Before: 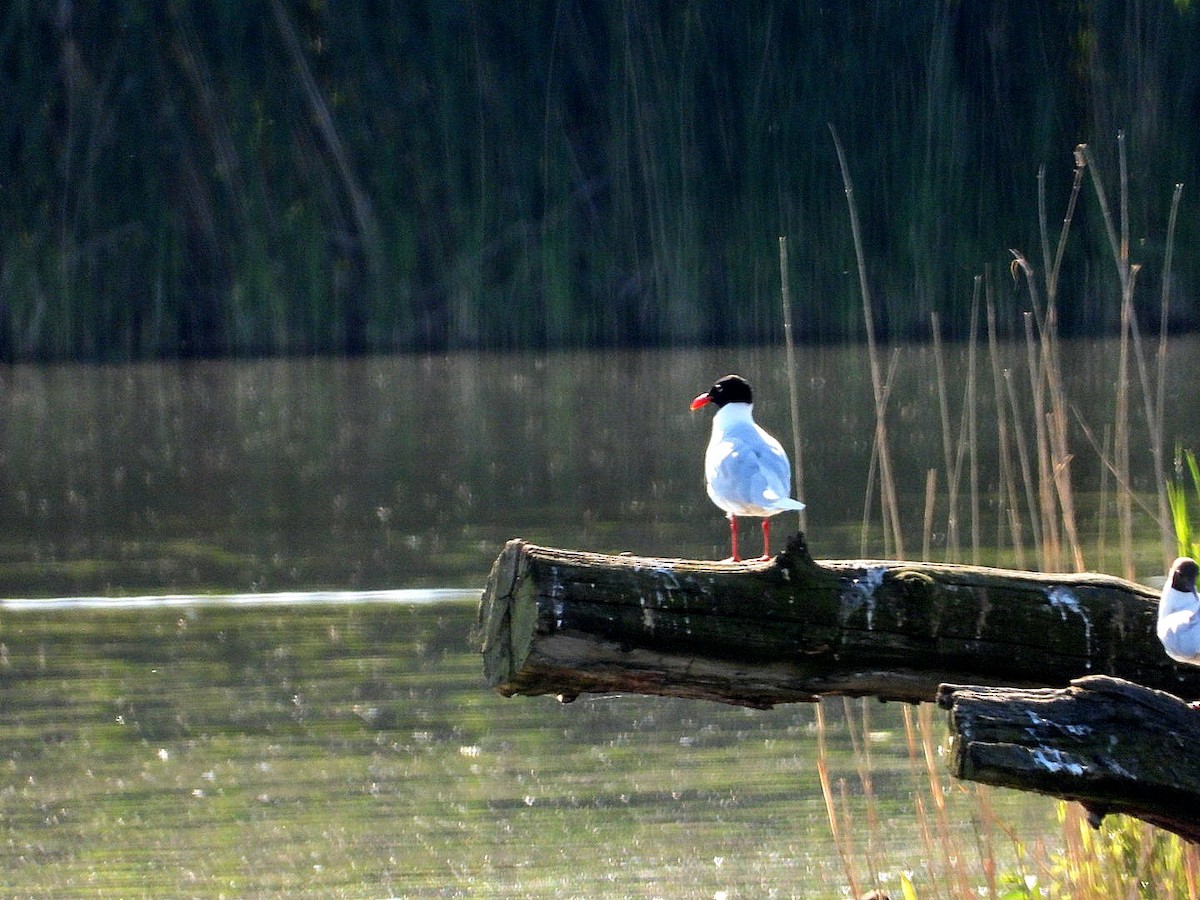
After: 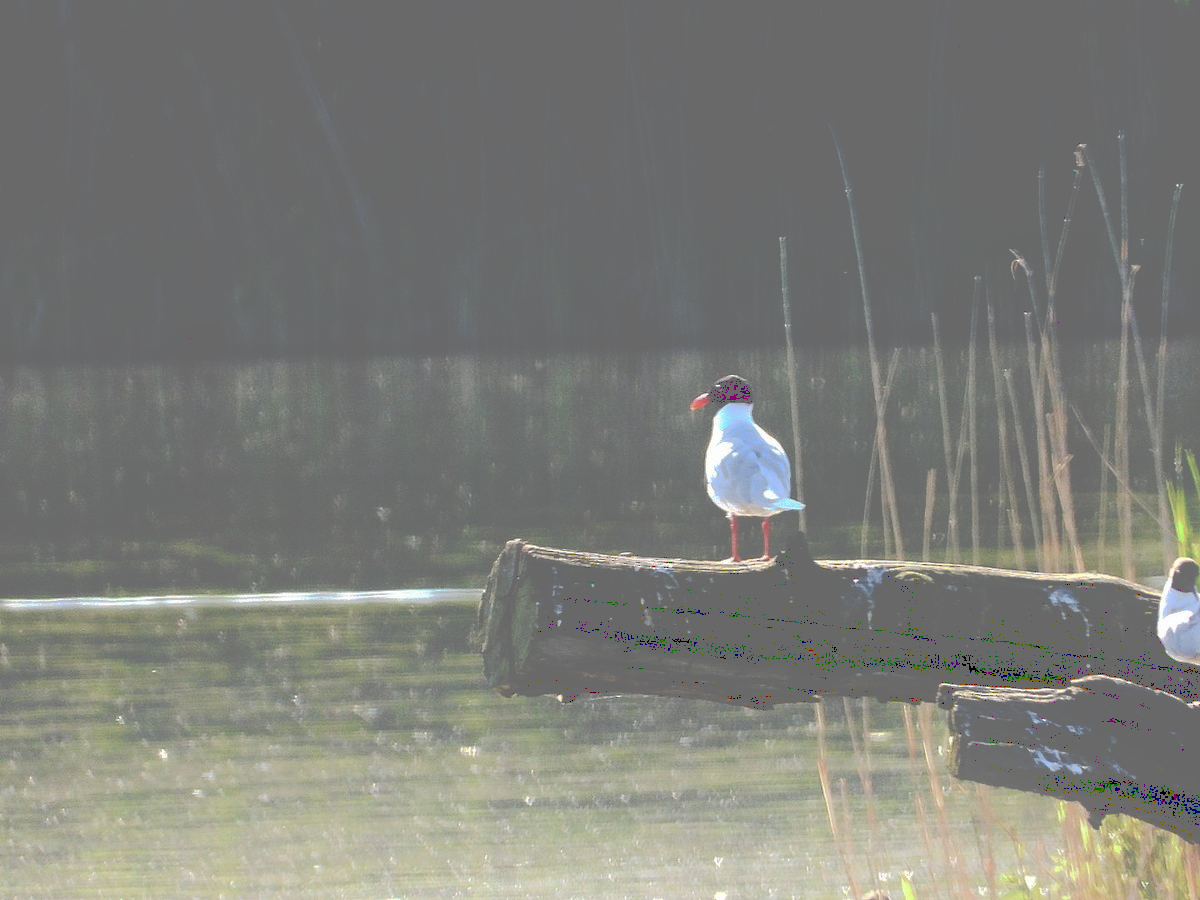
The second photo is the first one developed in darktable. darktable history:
tone curve: curves: ch0 [(0, 0) (0.003, 0.439) (0.011, 0.439) (0.025, 0.439) (0.044, 0.439) (0.069, 0.439) (0.1, 0.439) (0.136, 0.44) (0.177, 0.444) (0.224, 0.45) (0.277, 0.462) (0.335, 0.487) (0.399, 0.528) (0.468, 0.577) (0.543, 0.621) (0.623, 0.669) (0.709, 0.715) (0.801, 0.764) (0.898, 0.804) (1, 1)], preserve colors none
shadows and highlights: highlights 69.08, soften with gaussian
